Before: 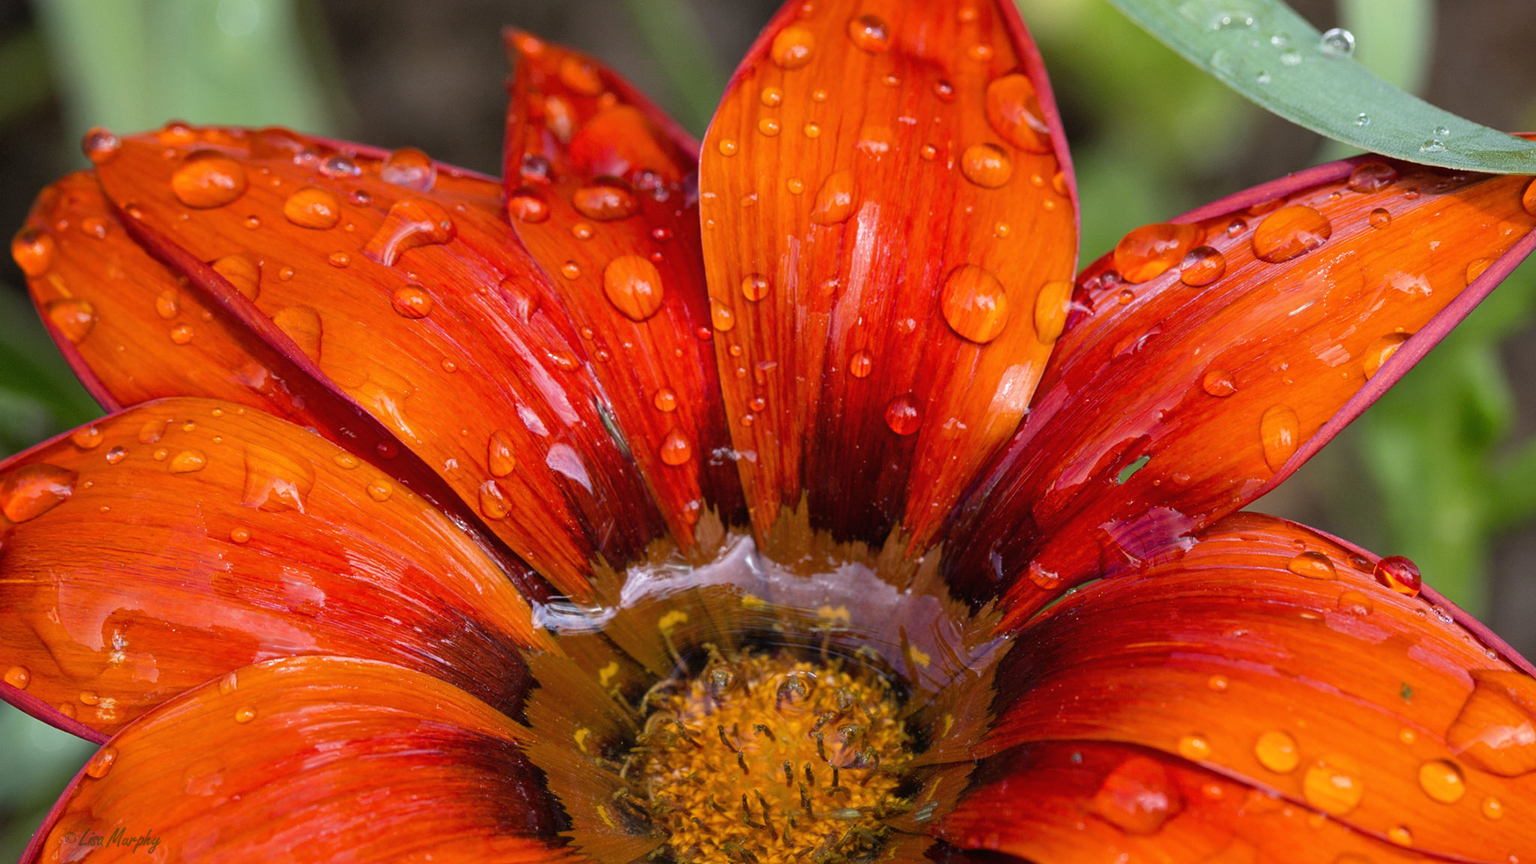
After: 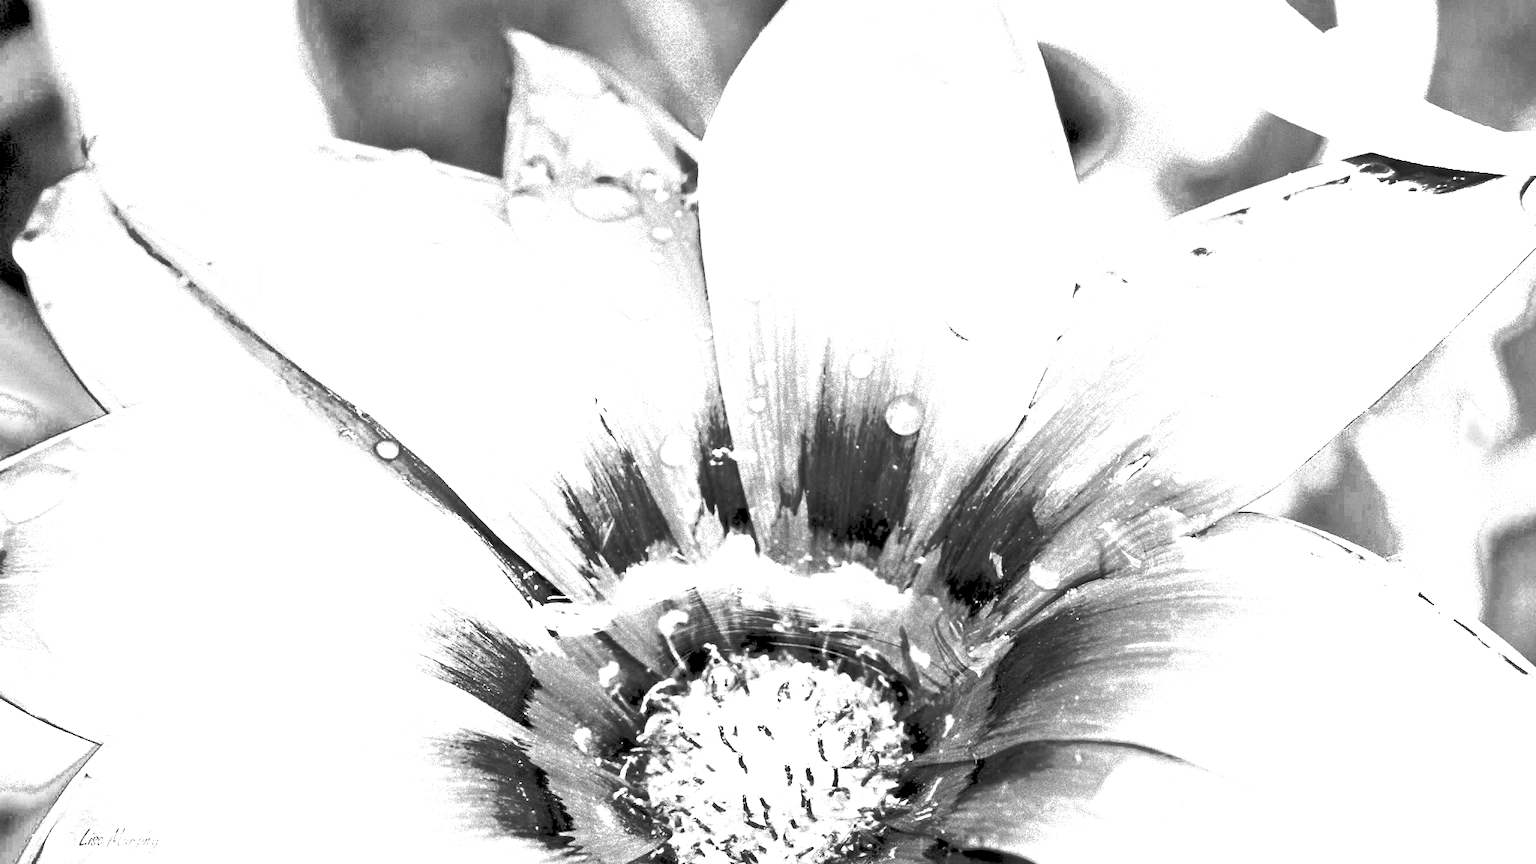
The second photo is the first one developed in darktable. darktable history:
exposure: black level correction 0, exposure 1.741 EV, compensate exposure bias true, compensate highlight preservation false
color balance rgb: global vibrance 20%
filmic rgb: black relative exposure -1 EV, white relative exposure 2.05 EV, hardness 1.52, contrast 2.25, enable highlight reconstruction true
tone equalizer: -7 EV 0.15 EV, -6 EV 0.6 EV, -5 EV 1.15 EV, -4 EV 1.33 EV, -3 EV 1.15 EV, -2 EV 0.6 EV, -1 EV 0.15 EV, mask exposure compensation -0.5 EV
local contrast: highlights 100%, shadows 100%, detail 120%, midtone range 0.2
color zones: curves: ch0 [(0.002, 0.429) (0.121, 0.212) (0.198, 0.113) (0.276, 0.344) (0.331, 0.541) (0.41, 0.56) (0.482, 0.289) (0.619, 0.227) (0.721, 0.18) (0.821, 0.435) (0.928, 0.555) (1, 0.587)]; ch1 [(0, 0) (0.143, 0) (0.286, 0) (0.429, 0) (0.571, 0) (0.714, 0) (0.857, 0)]
